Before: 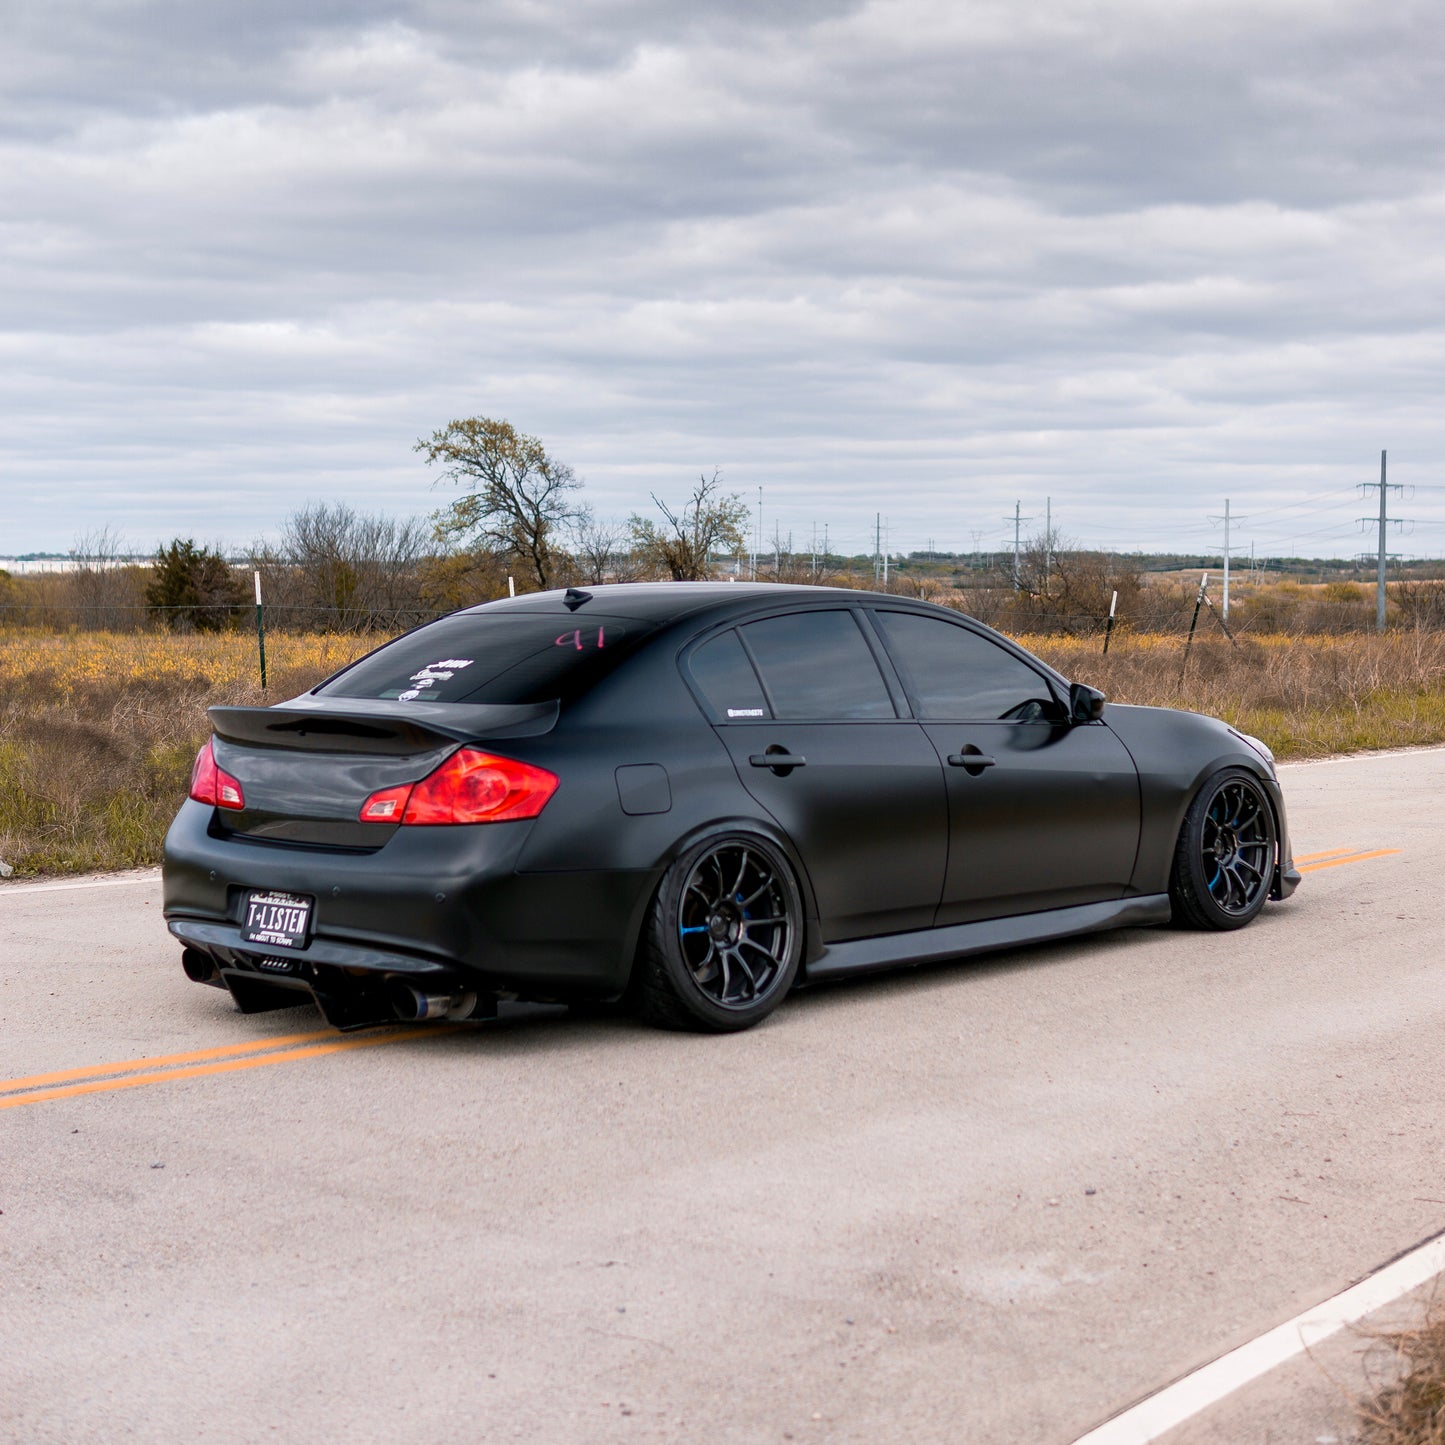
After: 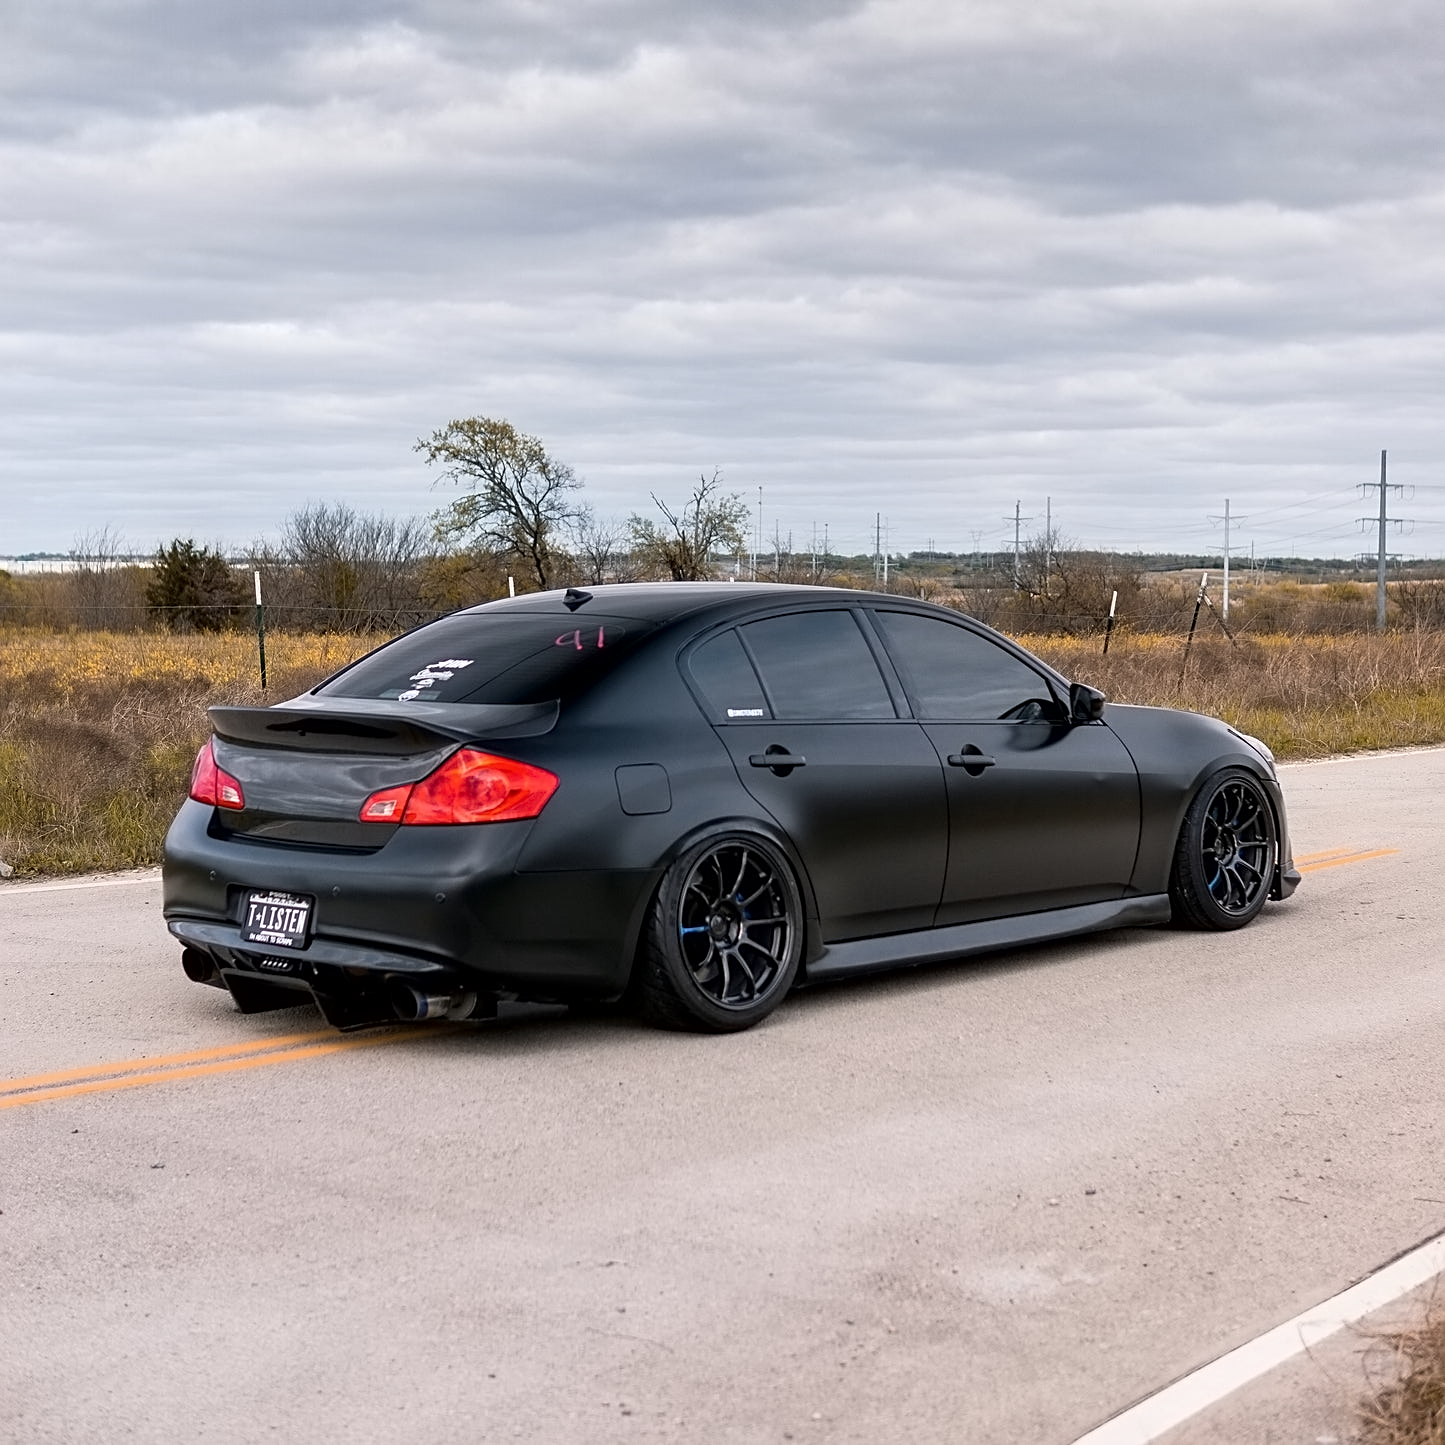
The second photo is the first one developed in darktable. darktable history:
contrast equalizer: octaves 7, y [[0.5 ×6], [0.5 ×6], [0.5 ×6], [0 ×6], [0, 0.039, 0.251, 0.29, 0.293, 0.292]]
sharpen: on, module defaults
